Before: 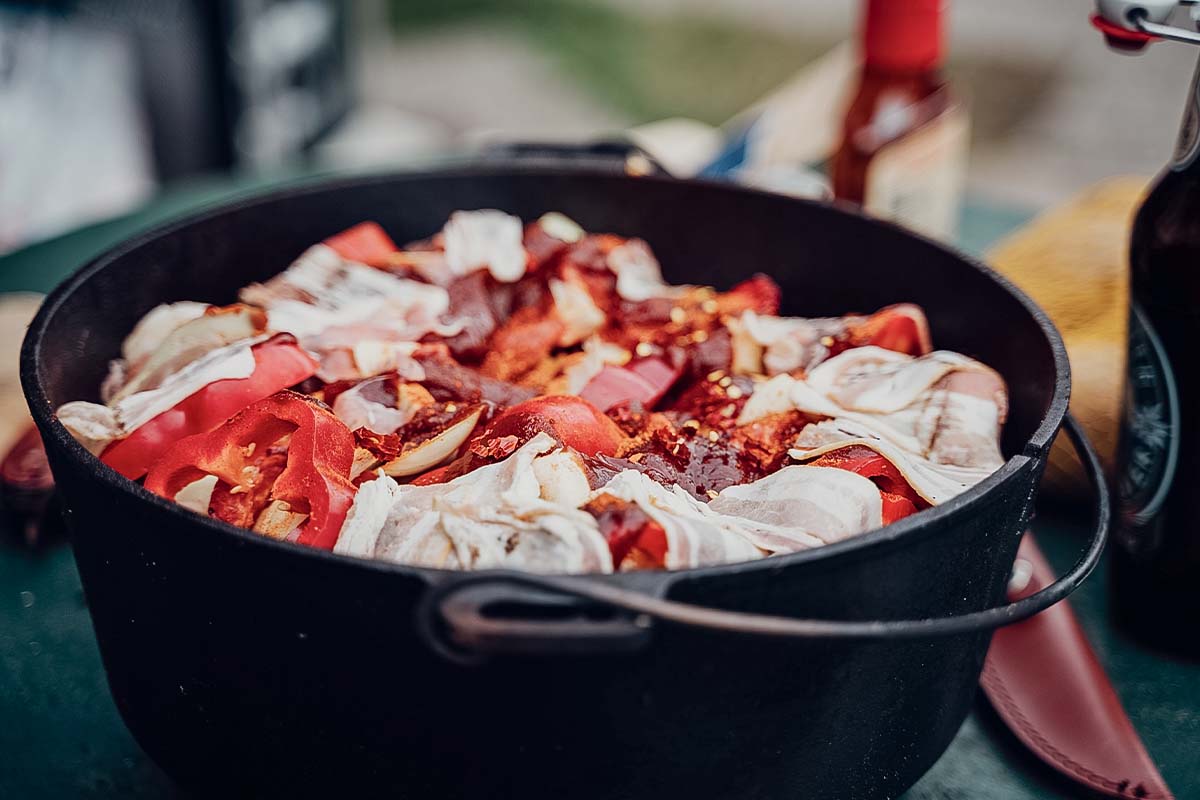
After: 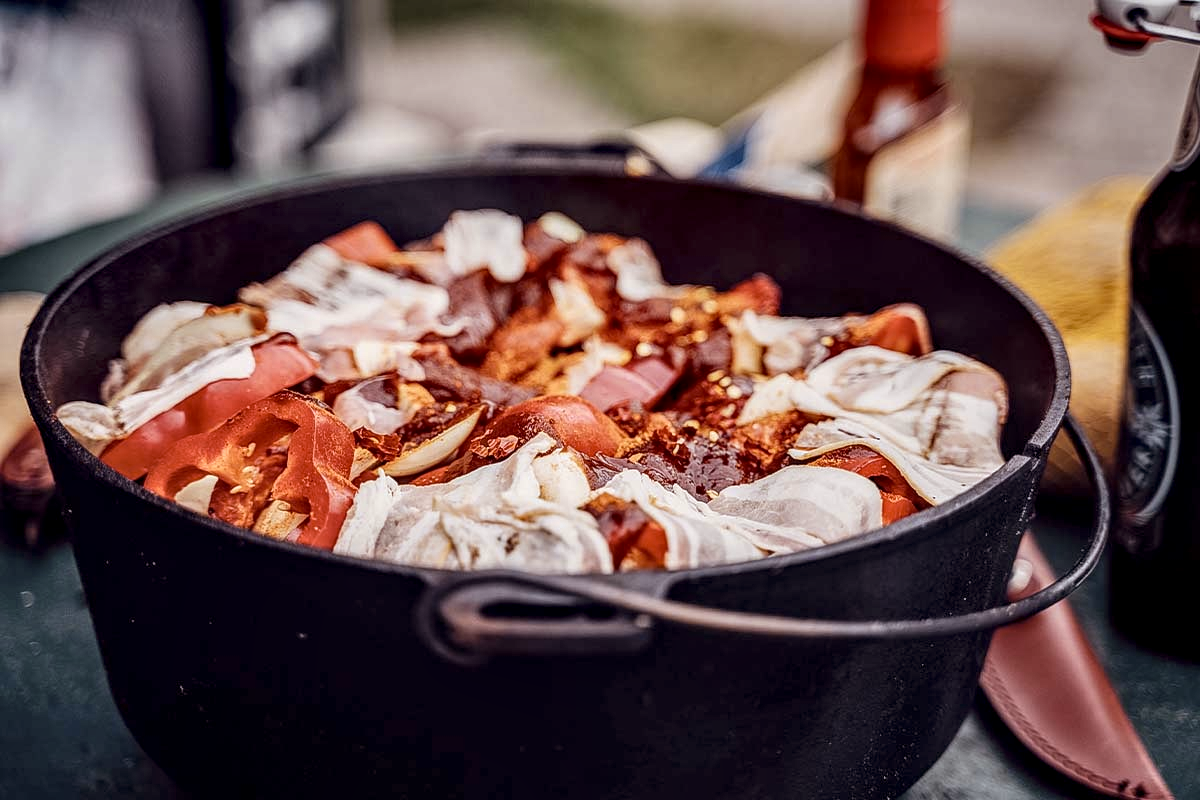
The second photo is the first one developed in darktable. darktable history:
color contrast: green-magenta contrast 0.8, blue-yellow contrast 1.1, unbound 0
rgb levels: mode RGB, independent channels, levels [[0, 0.474, 1], [0, 0.5, 1], [0, 0.5, 1]]
local contrast: detail 150%
